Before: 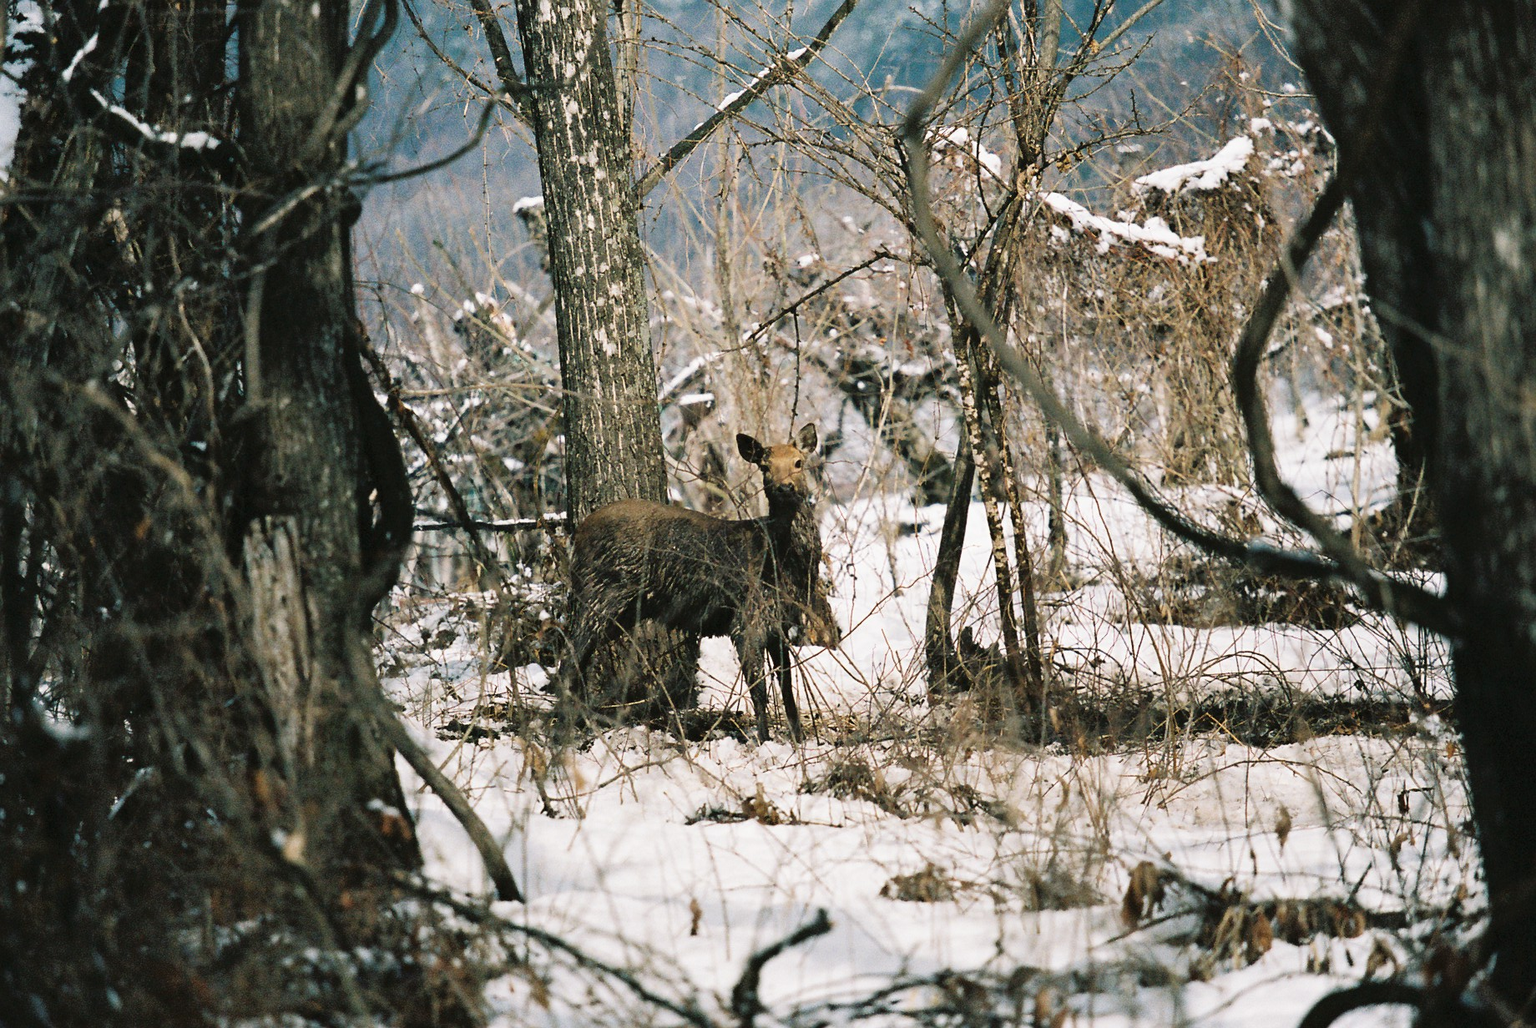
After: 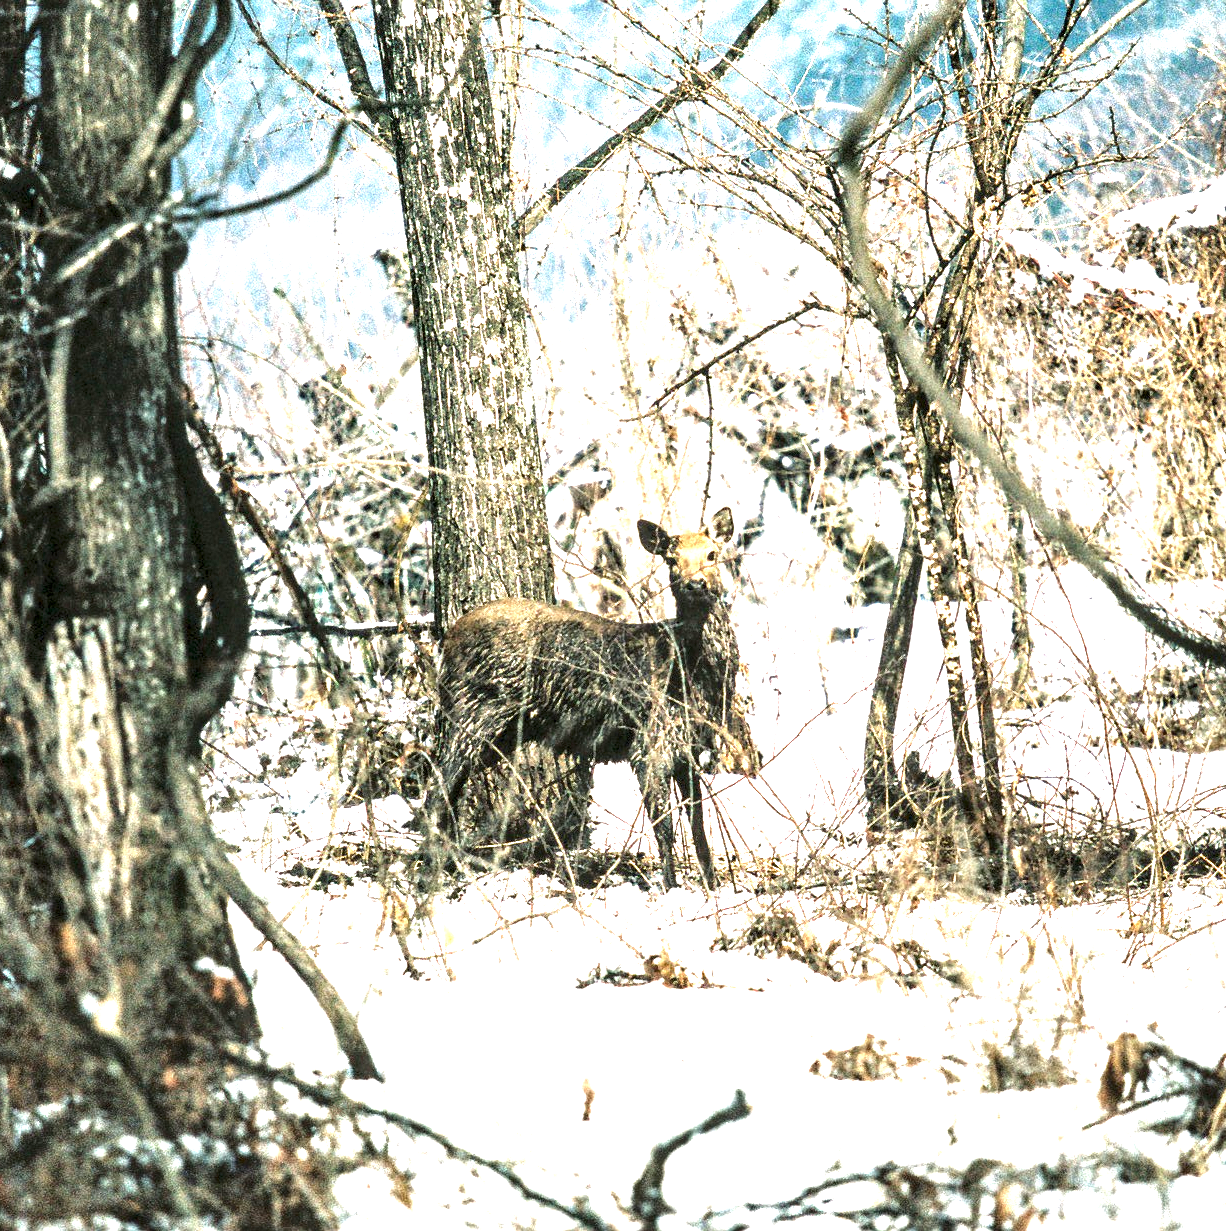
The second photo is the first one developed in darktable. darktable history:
local contrast: highlights 65%, shadows 54%, detail 169%, midtone range 0.514
exposure: black level correction 0.001, exposure 1.822 EV, compensate exposure bias true, compensate highlight preservation false
crop and rotate: left 13.342%, right 19.991%
